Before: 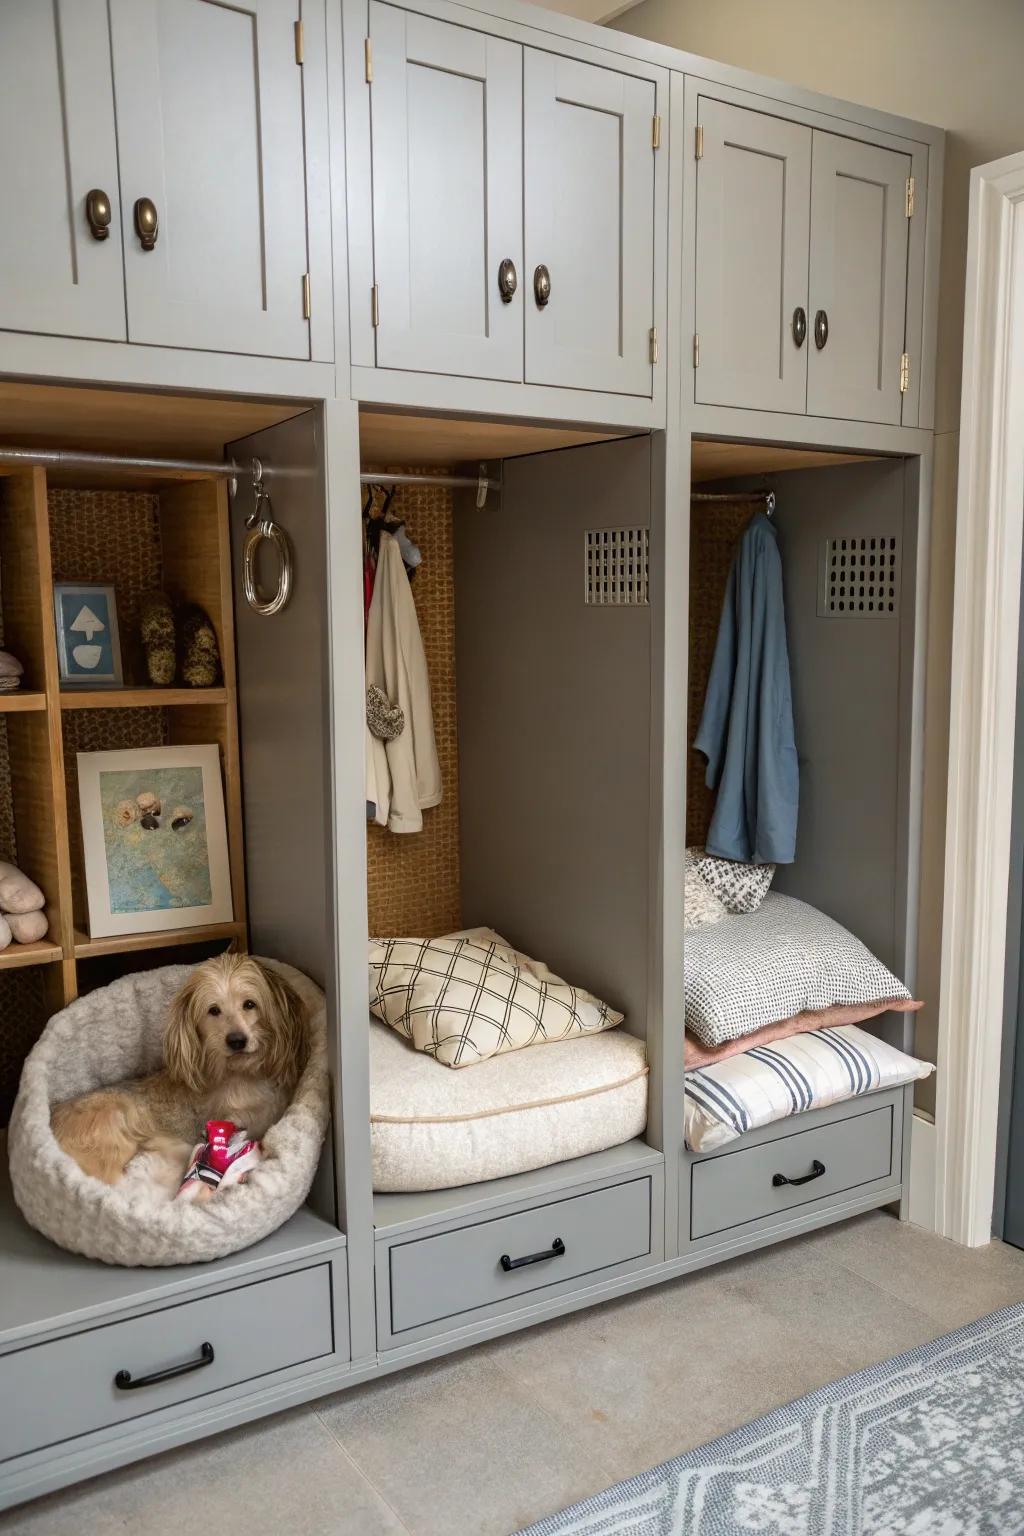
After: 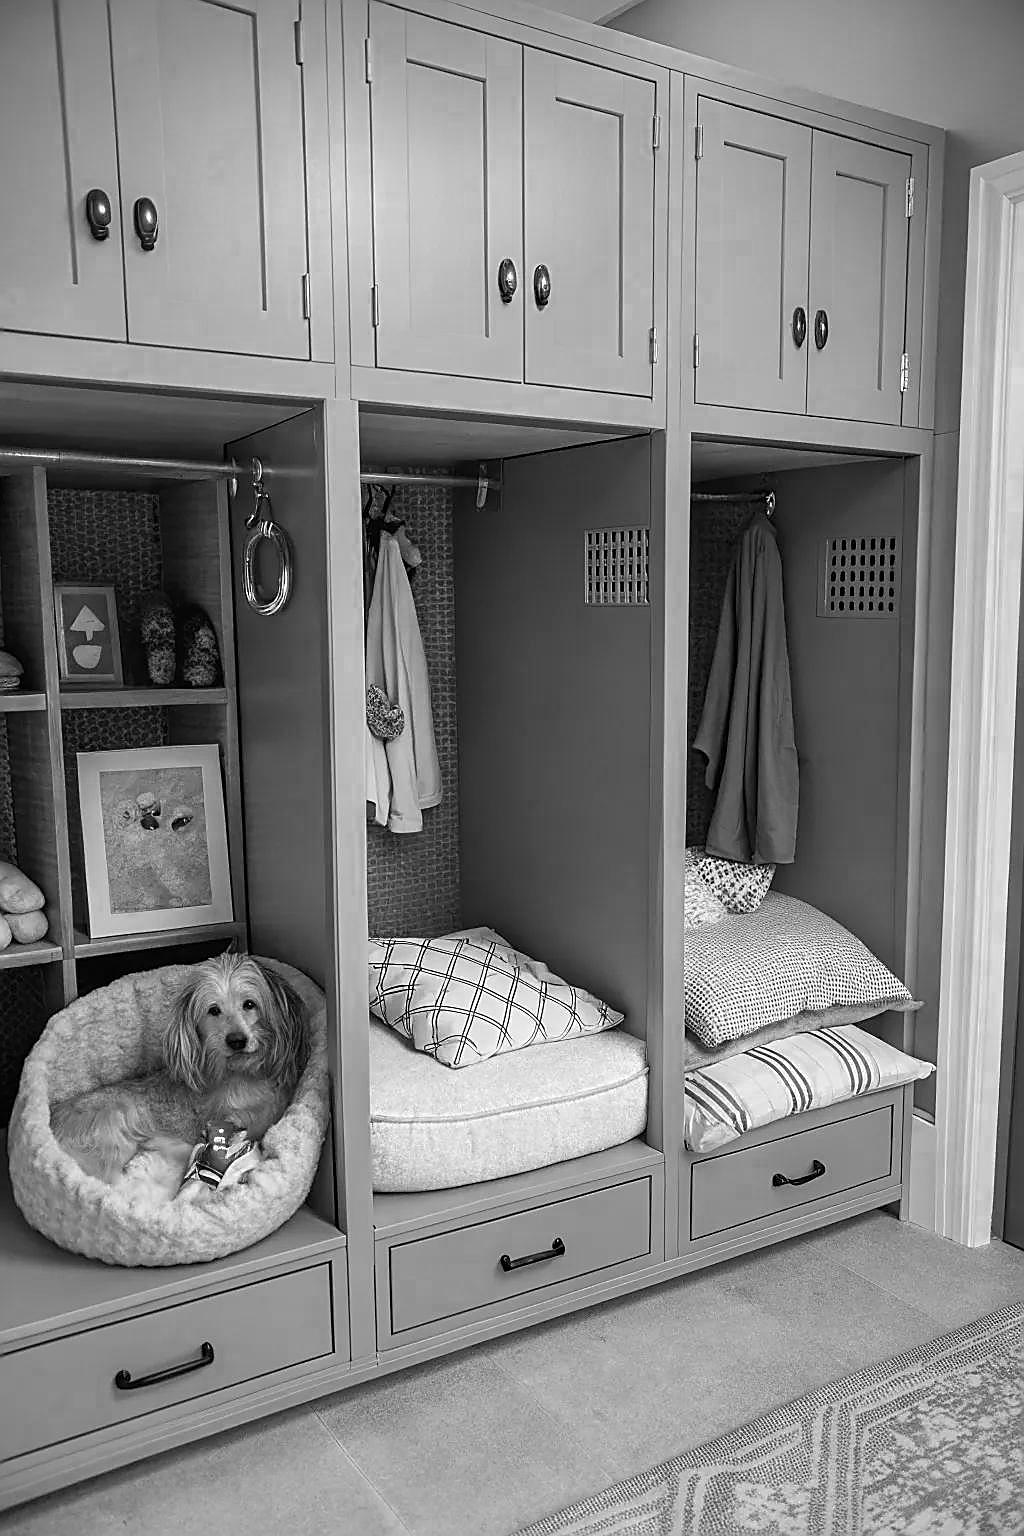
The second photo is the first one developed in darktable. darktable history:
sharpen: radius 1.416, amount 1.253, threshold 0.611
color correction: highlights a* -7.97, highlights b* 3.14
vignetting: fall-off start 100.66%, center (-0.03, 0.243), unbound false
color zones: curves: ch0 [(0.002, 0.593) (0.143, 0.417) (0.285, 0.541) (0.455, 0.289) (0.608, 0.327) (0.727, 0.283) (0.869, 0.571) (1, 0.603)]; ch1 [(0, 0) (0.143, 0) (0.286, 0) (0.429, 0) (0.571, 0) (0.714, 0) (0.857, 0)]
velvia: on, module defaults
